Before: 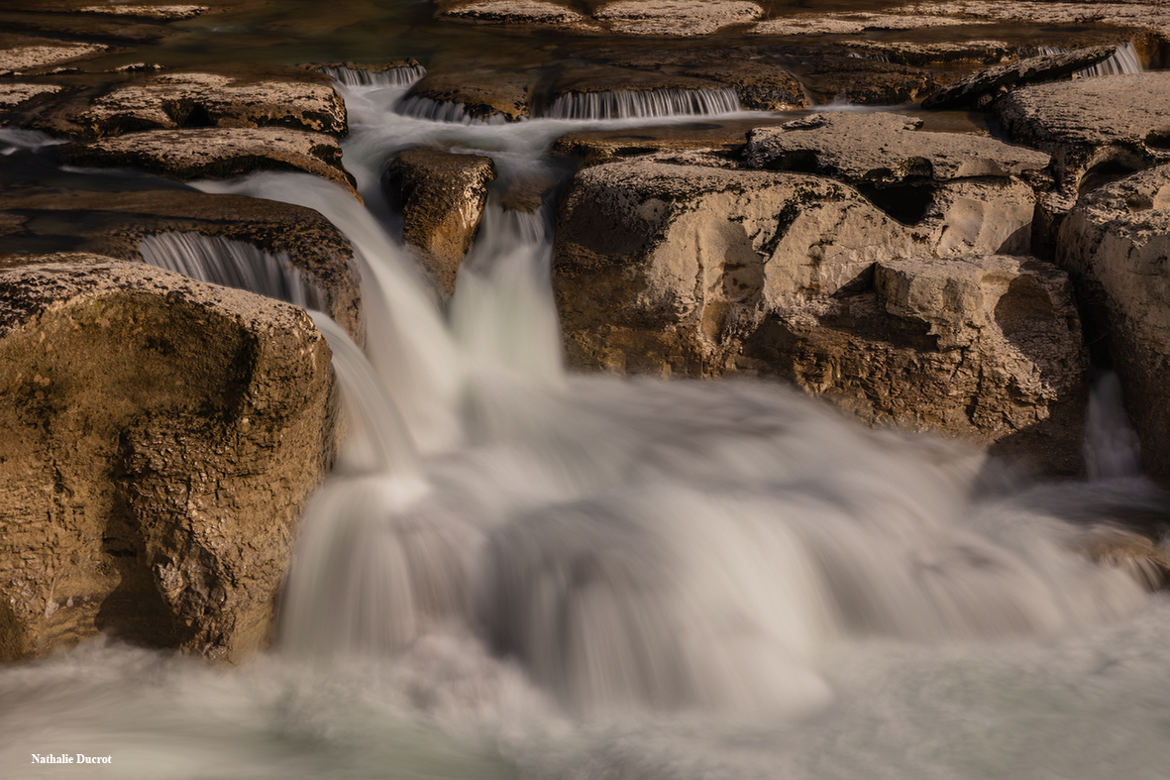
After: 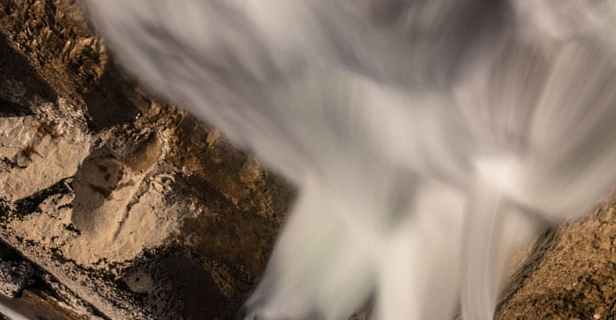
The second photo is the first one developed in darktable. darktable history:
crop and rotate: angle 148.27°, left 9.201%, top 15.572%, right 4.424%, bottom 17.036%
tone equalizer: -8 EV -0.39 EV, -7 EV -0.415 EV, -6 EV -0.371 EV, -5 EV -0.245 EV, -3 EV 0.195 EV, -2 EV 0.331 EV, -1 EV 0.375 EV, +0 EV 0.431 EV, edges refinement/feathering 500, mask exposure compensation -1.57 EV, preserve details no
